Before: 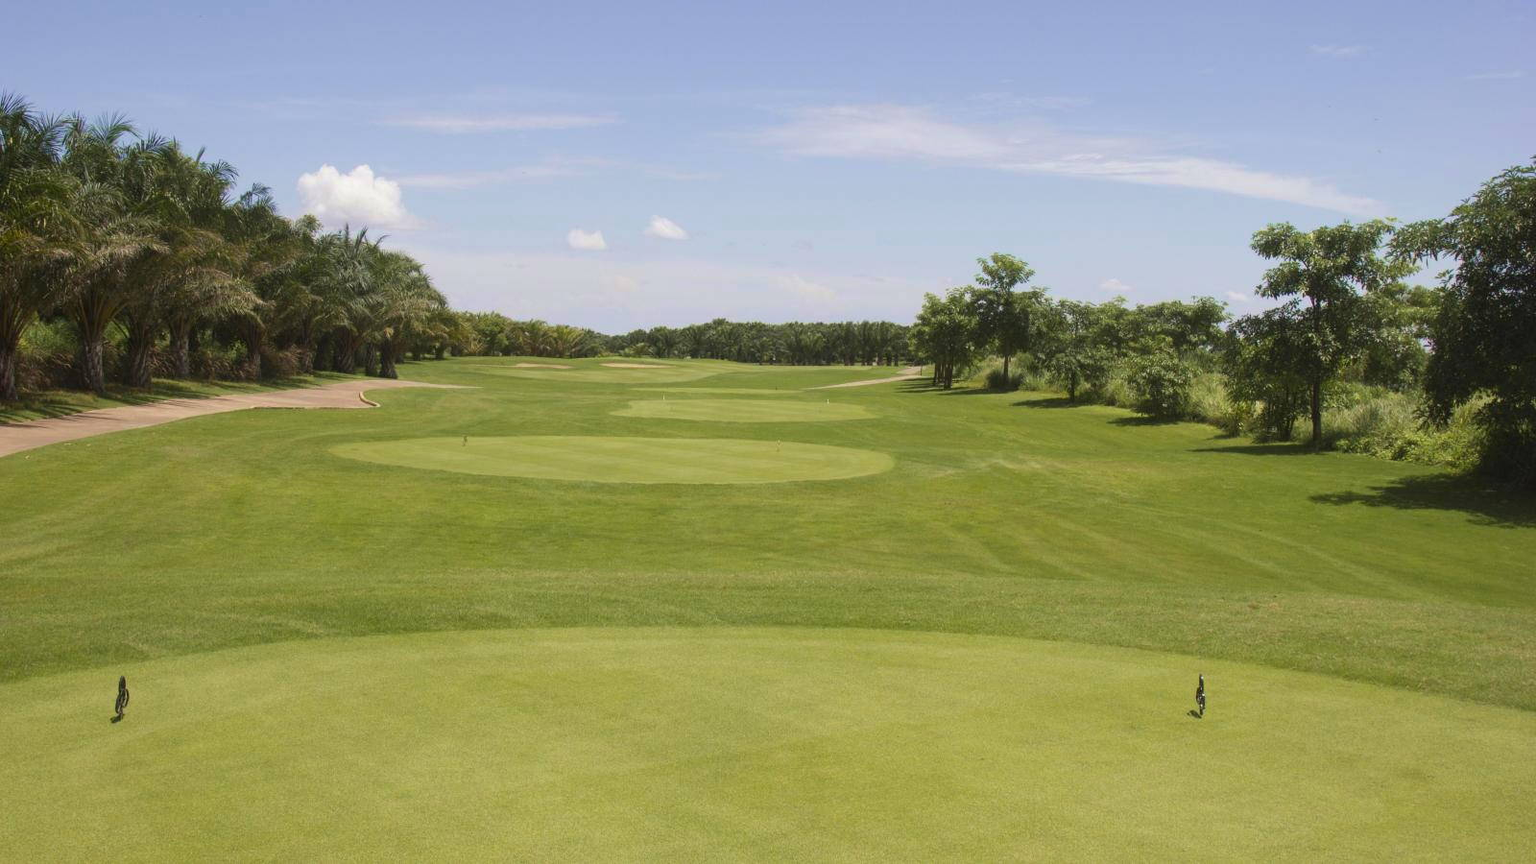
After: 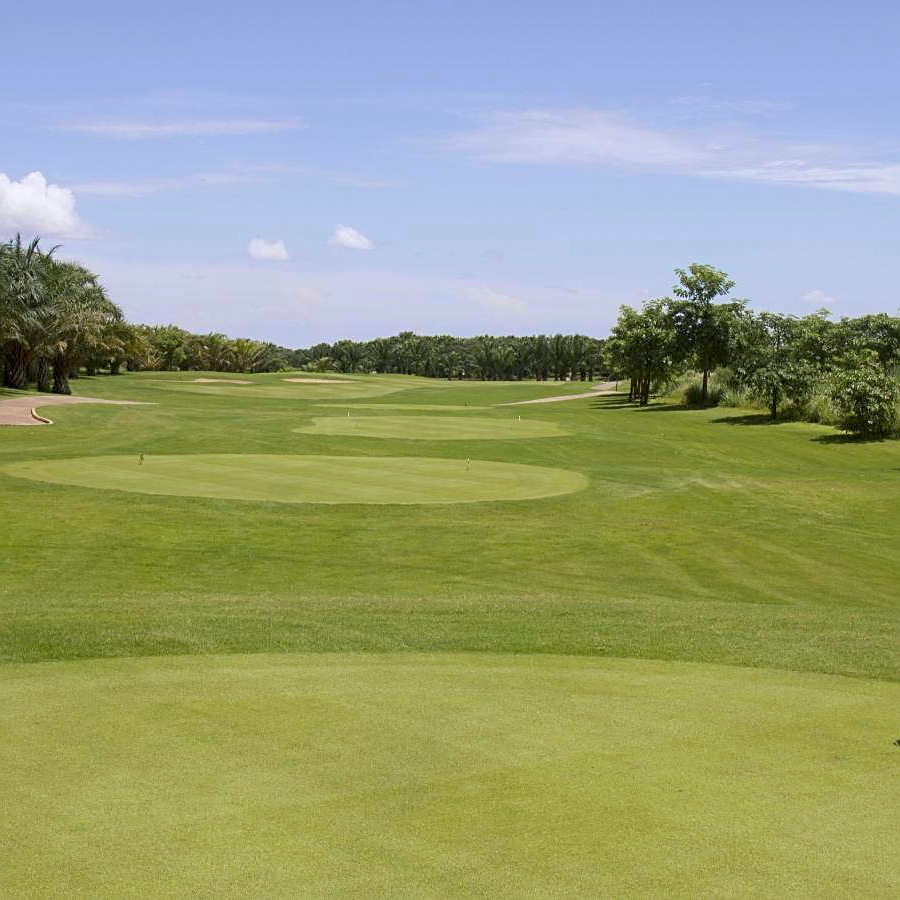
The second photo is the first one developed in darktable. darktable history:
exposure: black level correction 0.01, exposure 0.014 EV, compensate highlight preservation false
crop: left 21.496%, right 22.254%
sharpen: on, module defaults
white balance: red 0.984, blue 1.059
